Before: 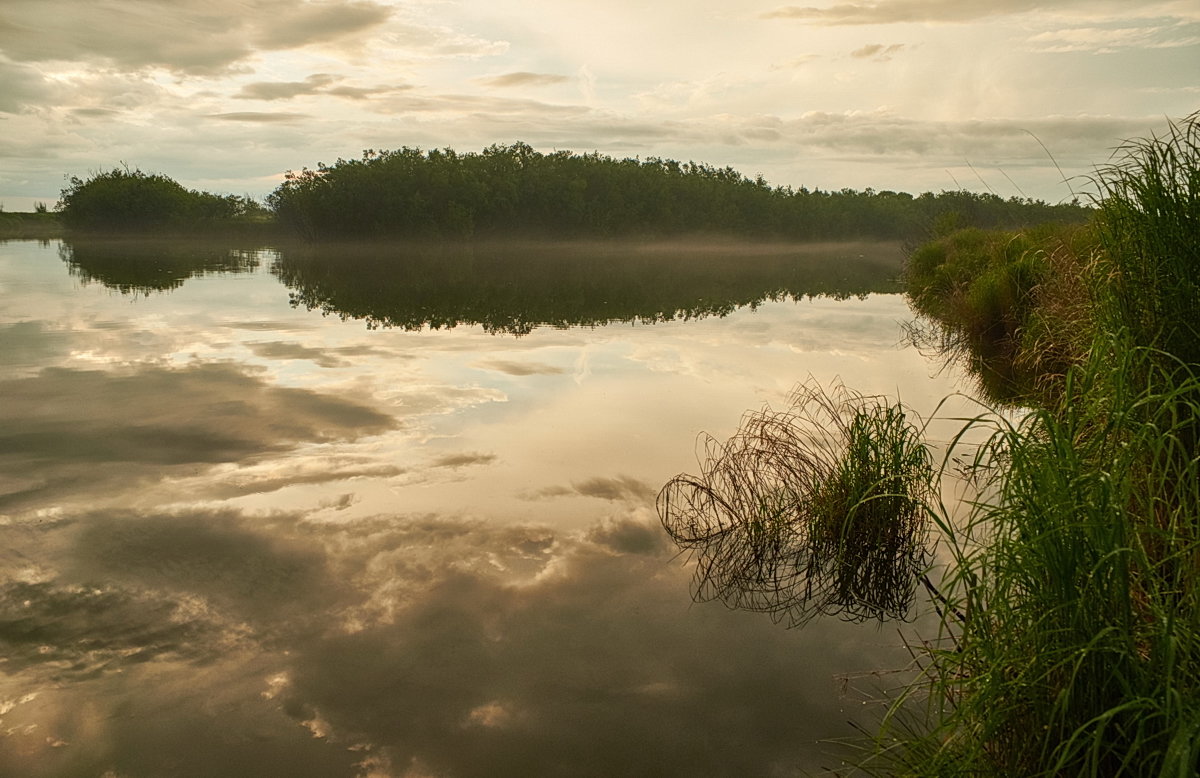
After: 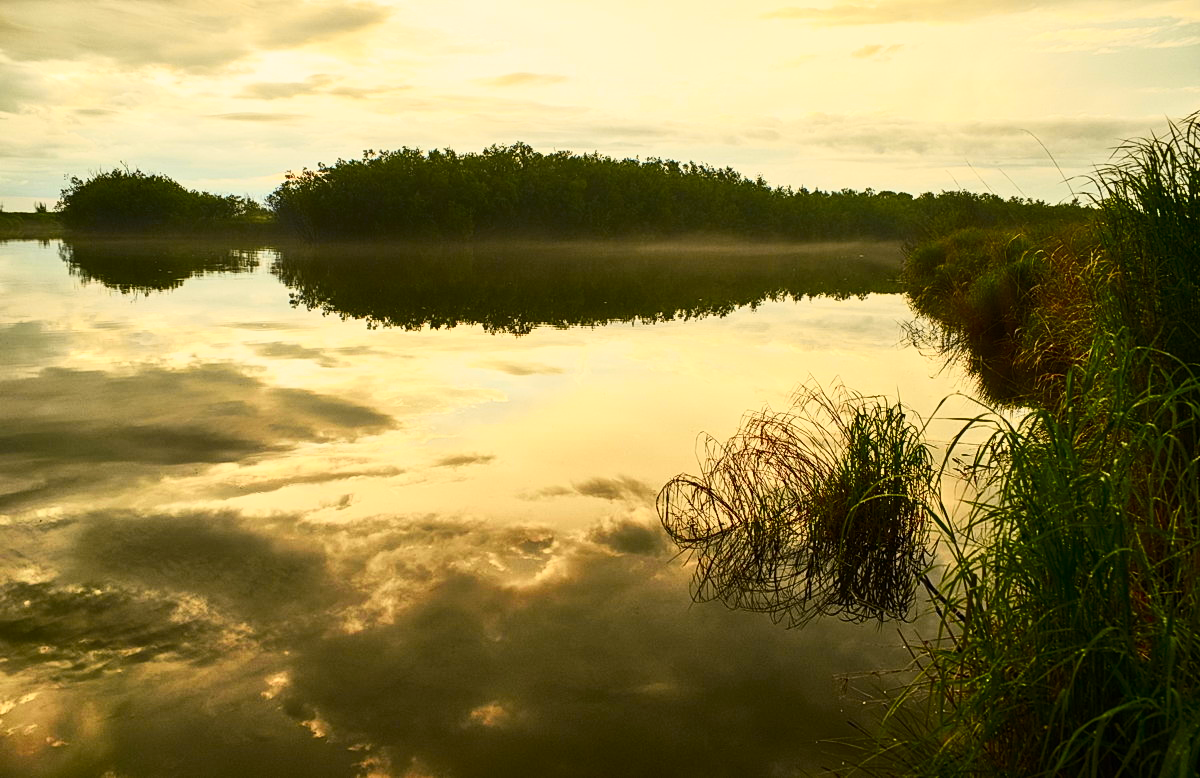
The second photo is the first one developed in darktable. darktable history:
tone curve: curves: ch0 [(0, 0) (0.187, 0.12) (0.384, 0.363) (0.577, 0.681) (0.735, 0.881) (0.864, 0.959) (1, 0.987)]; ch1 [(0, 0) (0.402, 0.36) (0.476, 0.466) (0.501, 0.501) (0.518, 0.514) (0.564, 0.614) (0.614, 0.664) (0.741, 0.829) (1, 1)]; ch2 [(0, 0) (0.429, 0.387) (0.483, 0.481) (0.503, 0.501) (0.522, 0.531) (0.564, 0.605) (0.615, 0.697) (0.702, 0.774) (1, 0.895)], color space Lab, independent channels
